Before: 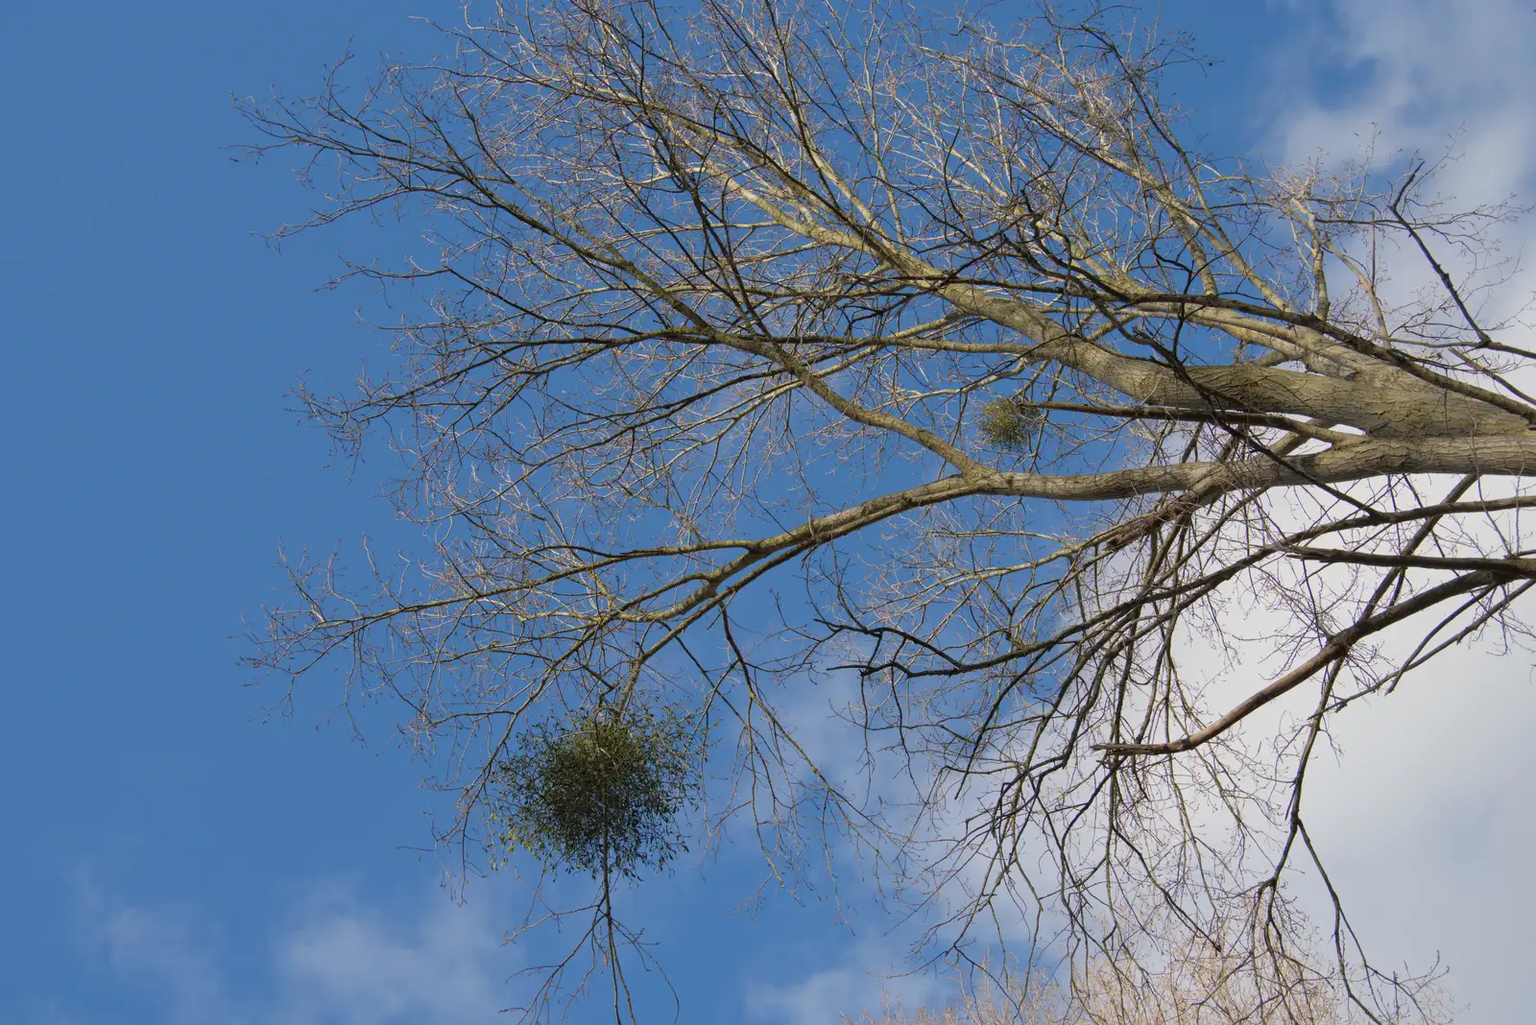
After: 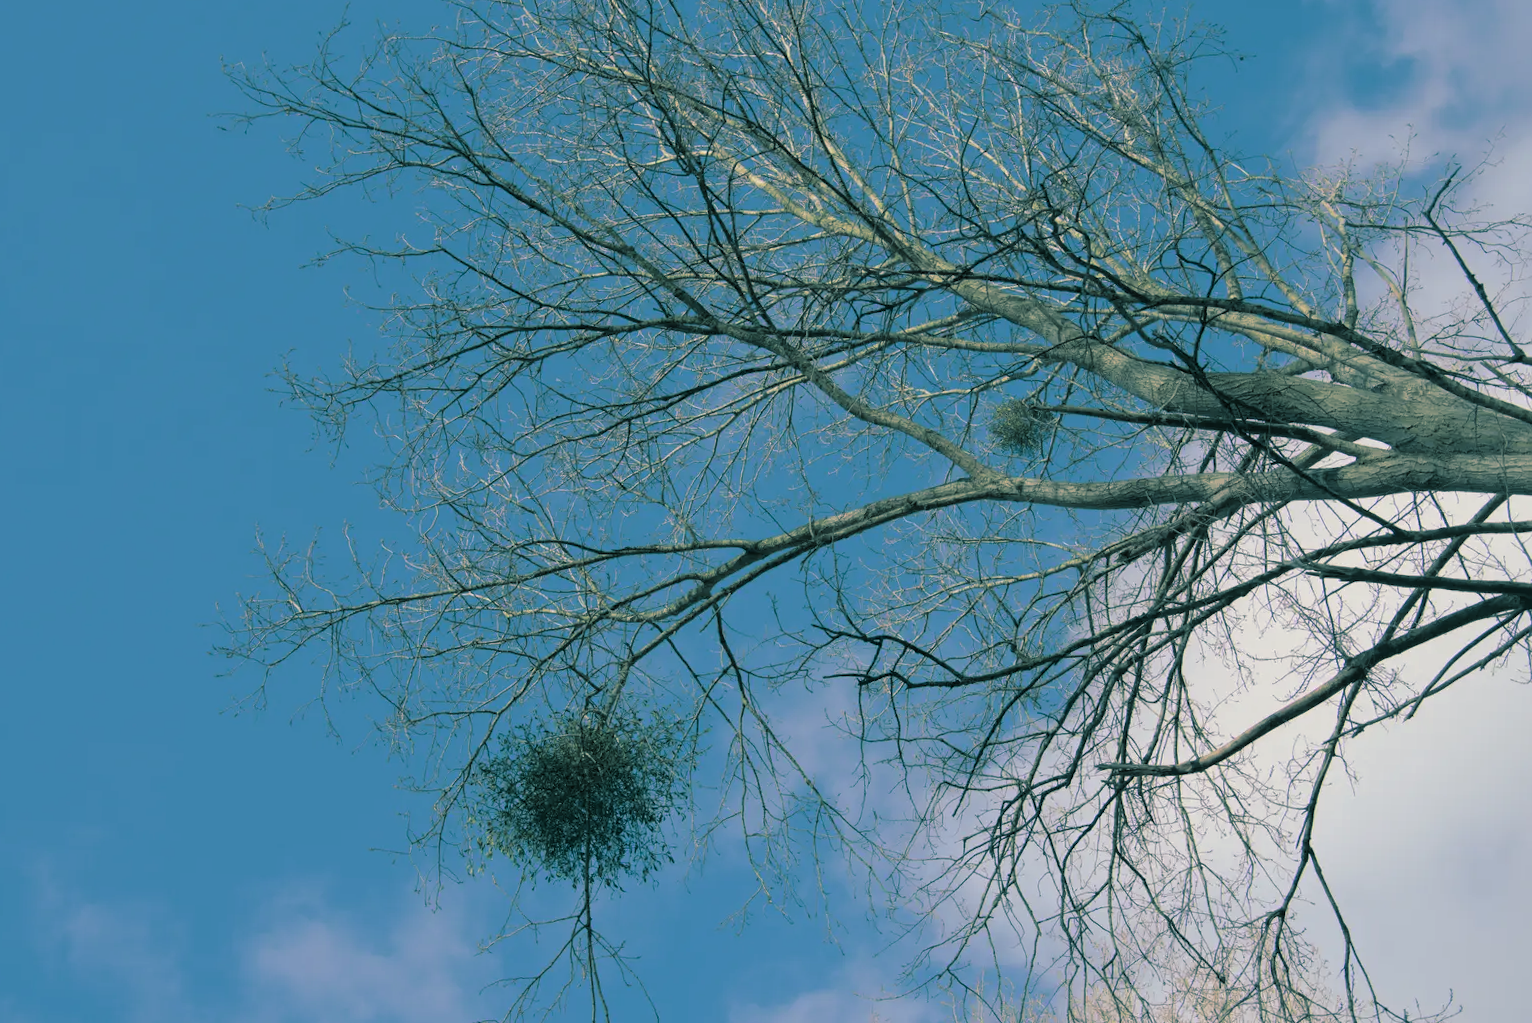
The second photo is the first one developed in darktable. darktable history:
crop and rotate: angle -1.69°
split-toning: shadows › hue 186.43°, highlights › hue 49.29°, compress 30.29%
